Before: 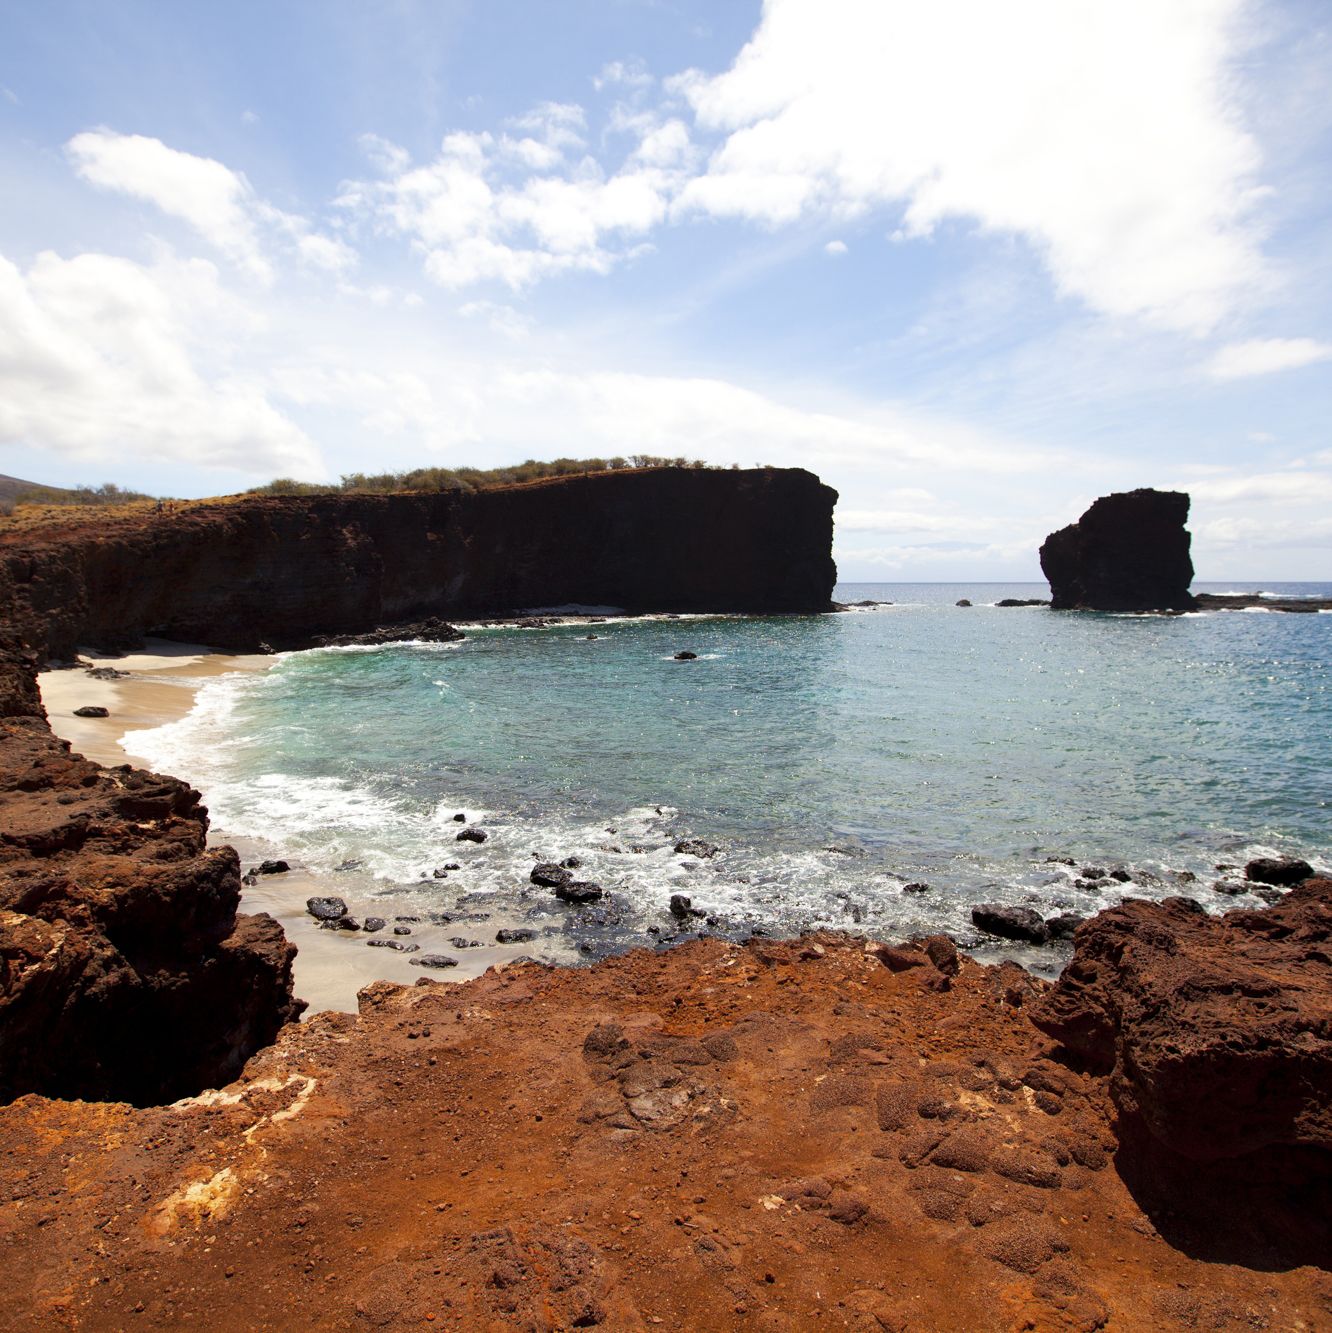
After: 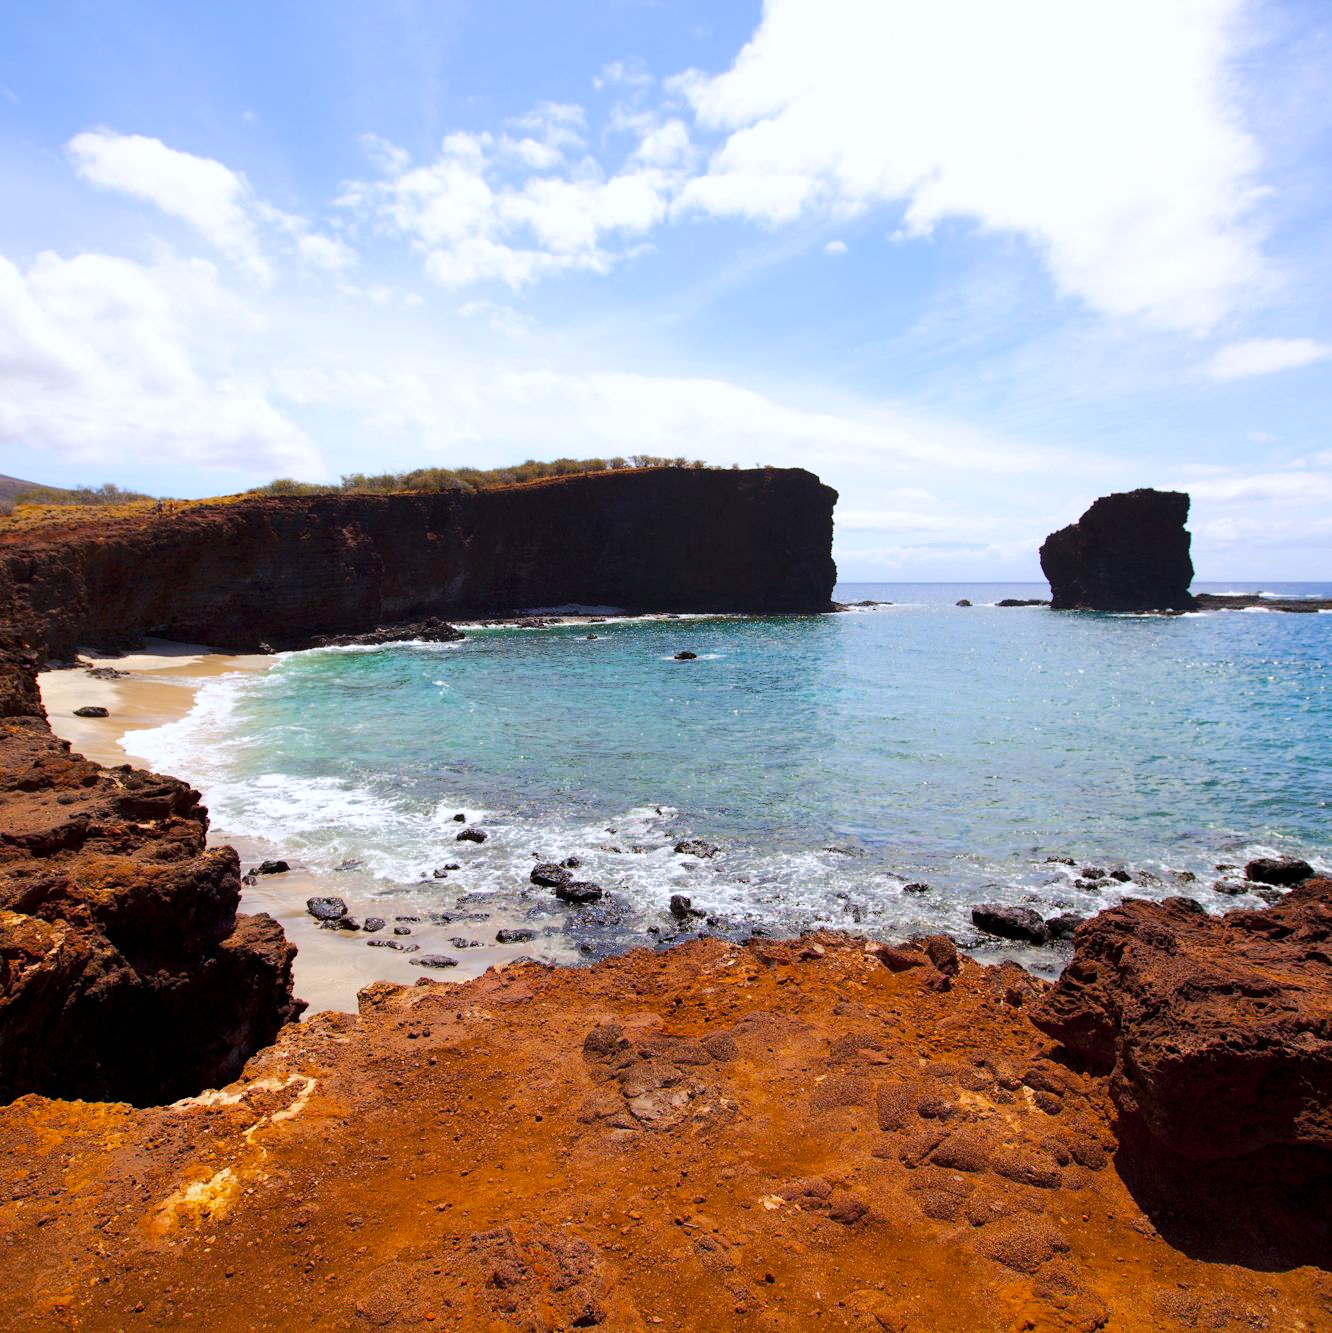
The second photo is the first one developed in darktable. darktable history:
color calibration: illuminant as shot in camera, x 0.358, y 0.373, temperature 4628.91 K
color balance rgb: perceptual saturation grading › global saturation 25%, perceptual brilliance grading › mid-tones 10%, perceptual brilliance grading › shadows 15%, global vibrance 20%
